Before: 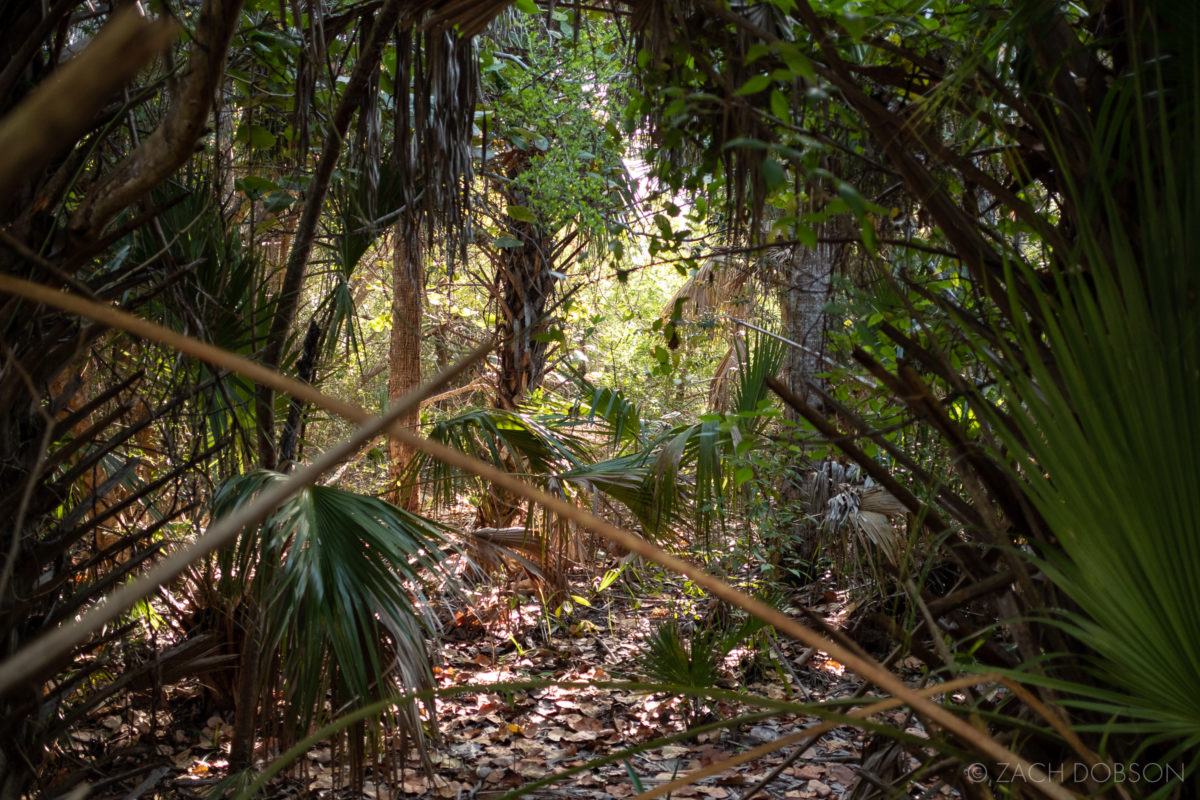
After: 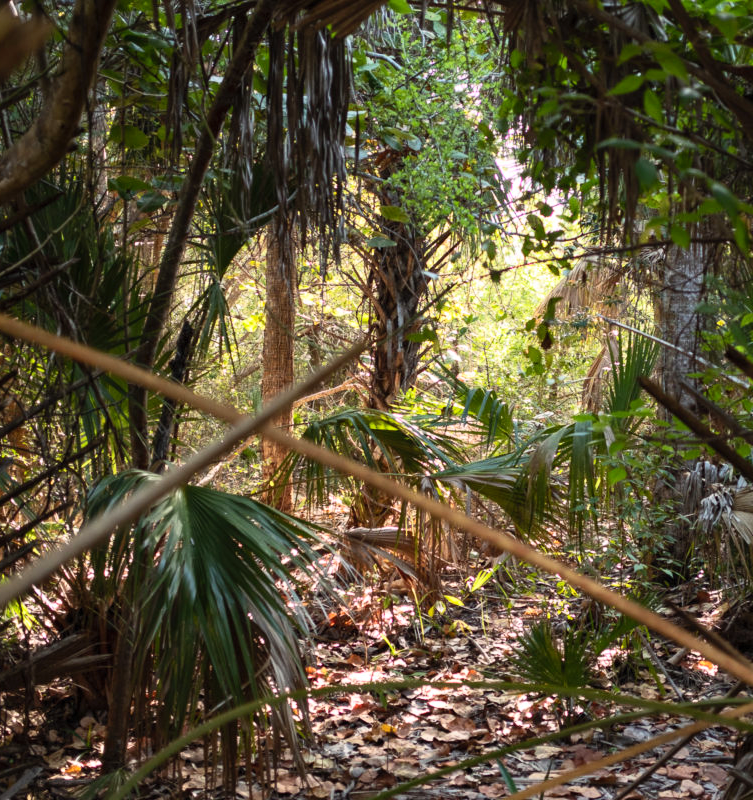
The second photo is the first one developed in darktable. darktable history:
crop: left 10.644%, right 26.528%
contrast brightness saturation: contrast 0.2, brightness 0.15, saturation 0.14
